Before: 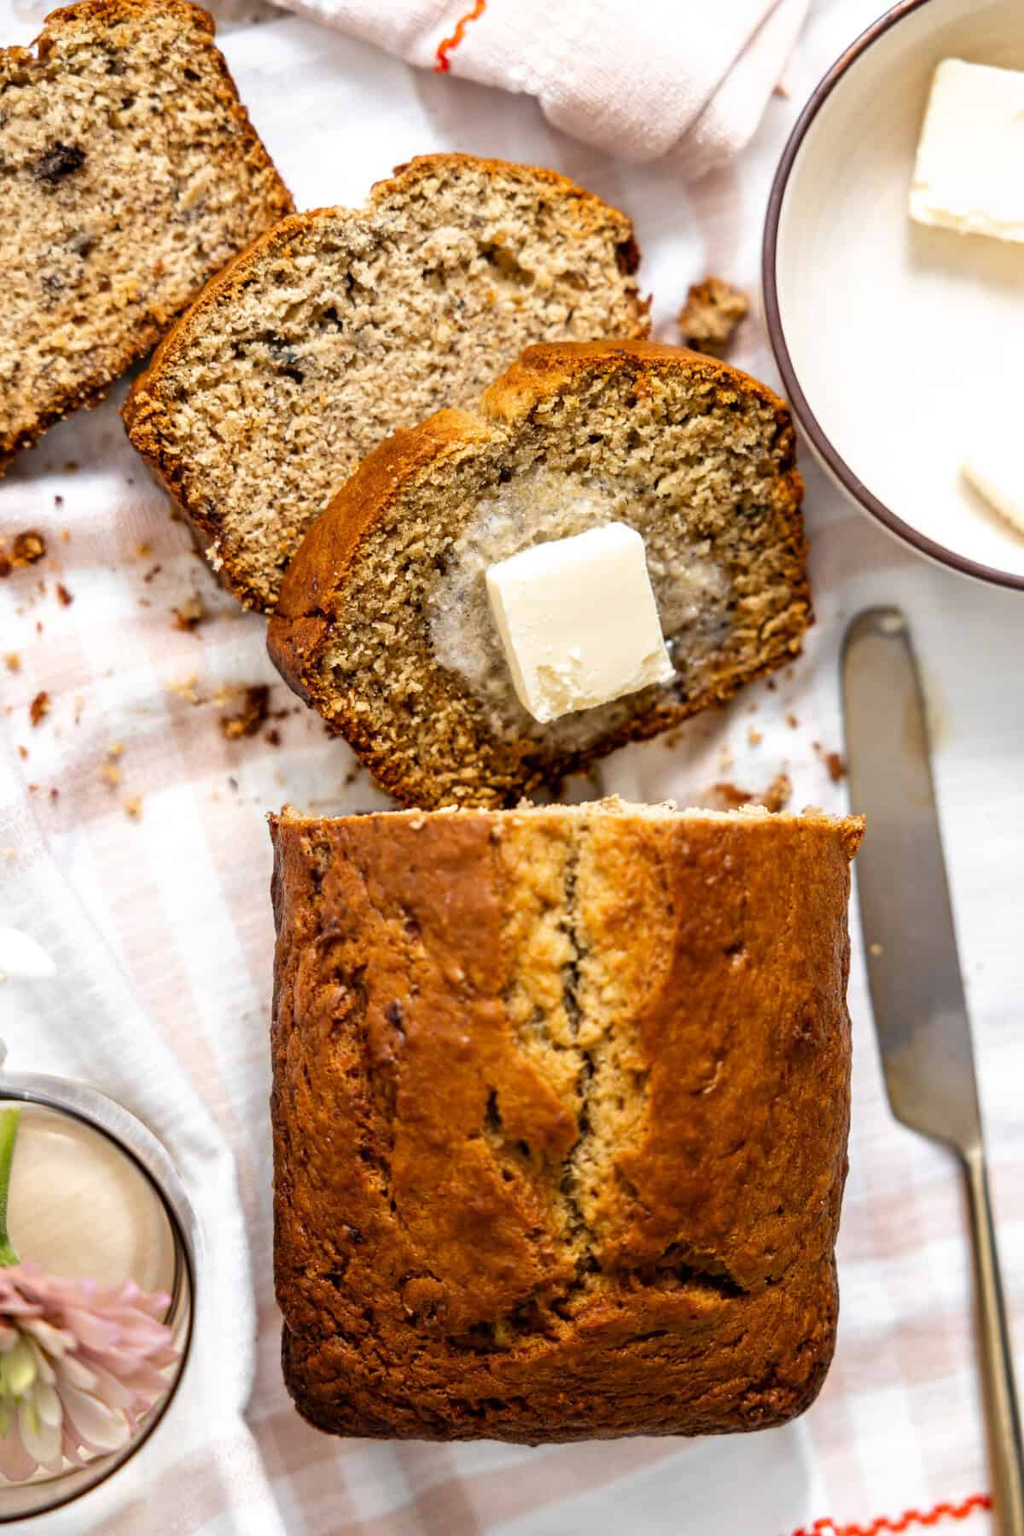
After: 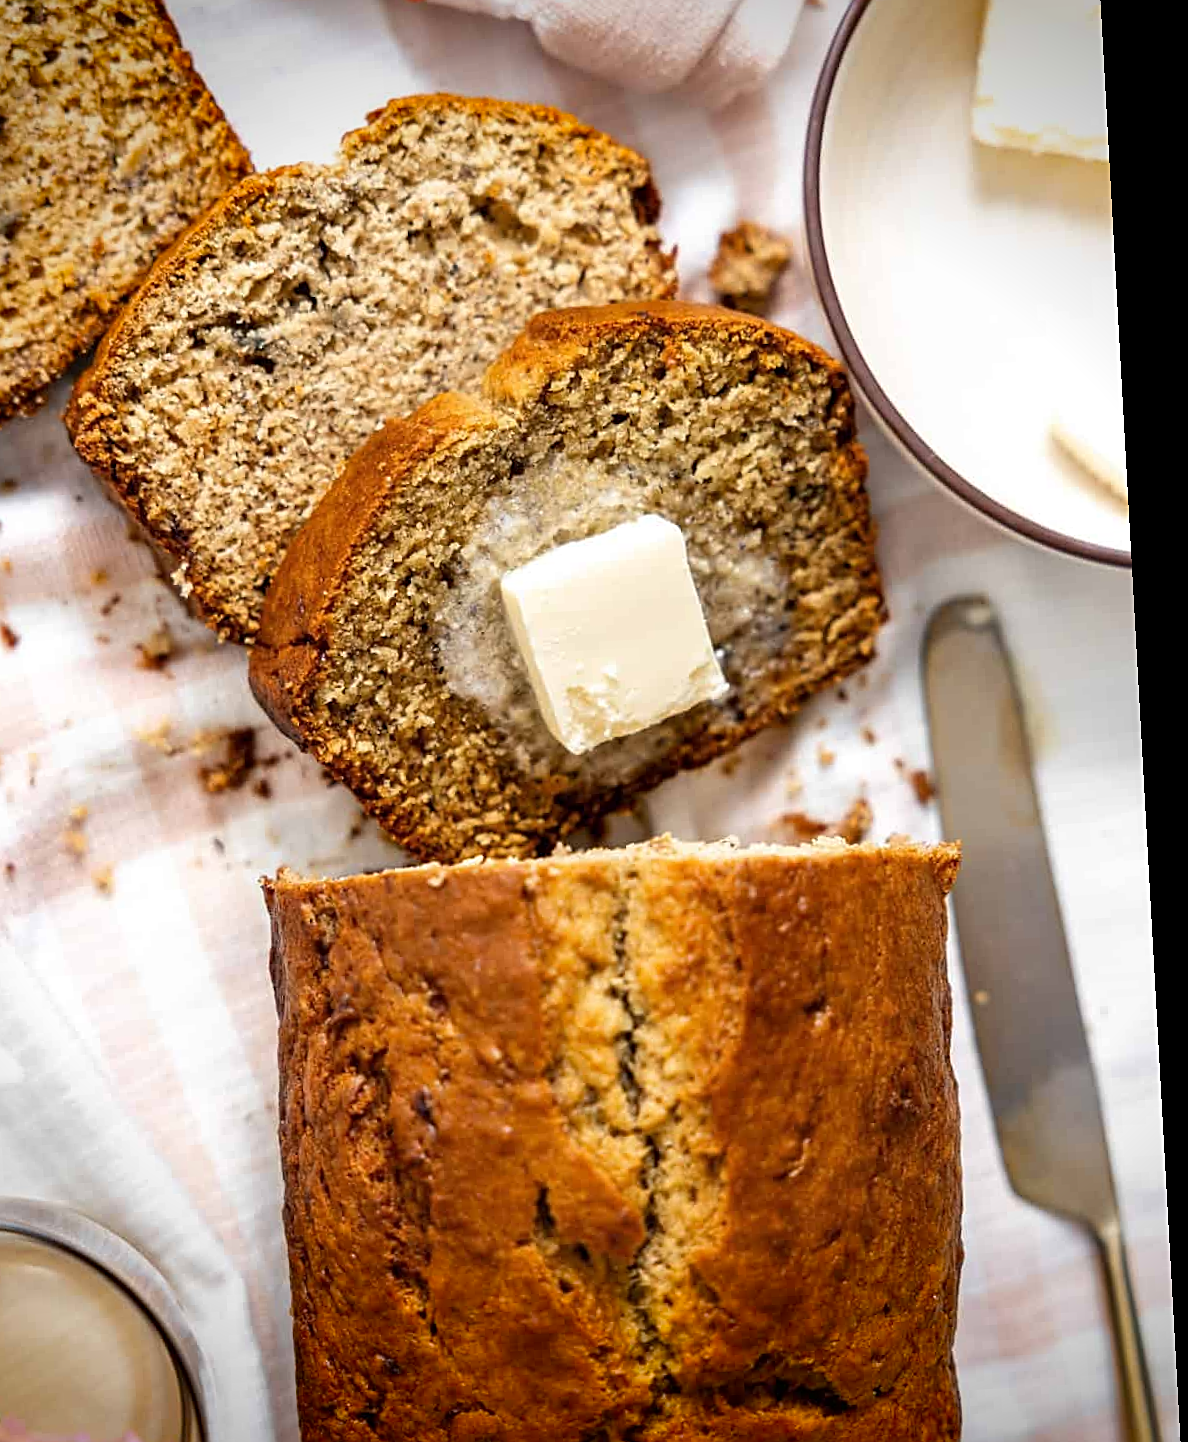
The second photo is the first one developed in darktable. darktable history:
crop: left 8.155%, top 6.611%, bottom 15.385%
sharpen: on, module defaults
vignetting: fall-off start 88.53%, fall-off radius 44.2%, saturation 0.376, width/height ratio 1.161
rotate and perspective: rotation -3.18°, automatic cropping off
